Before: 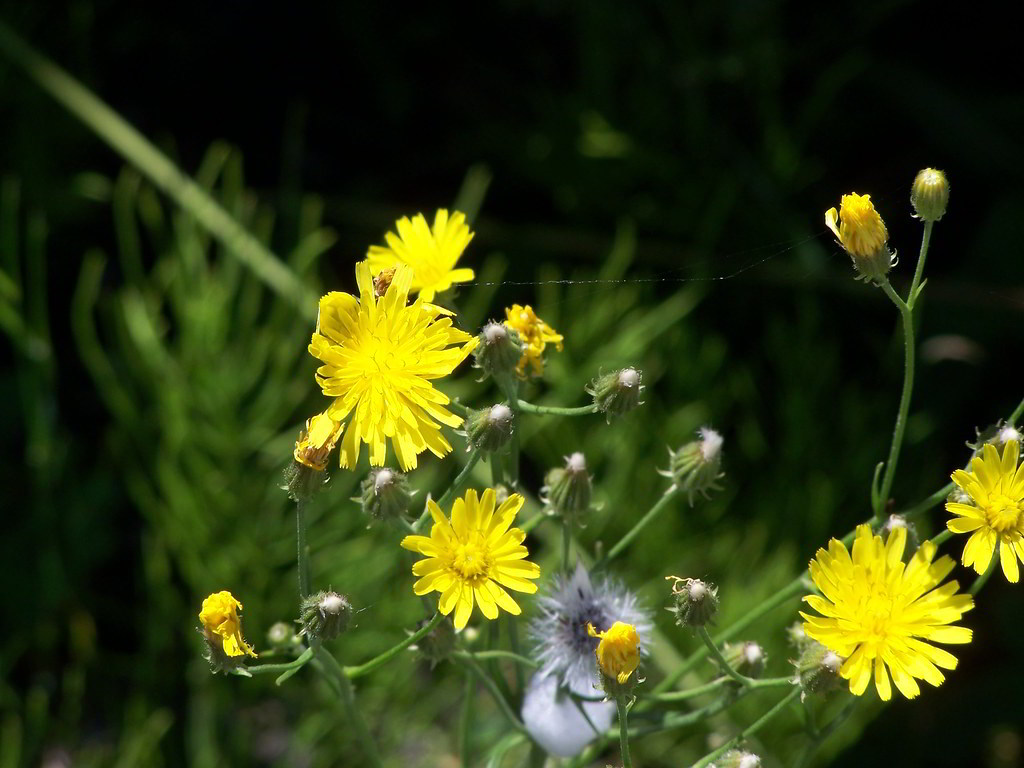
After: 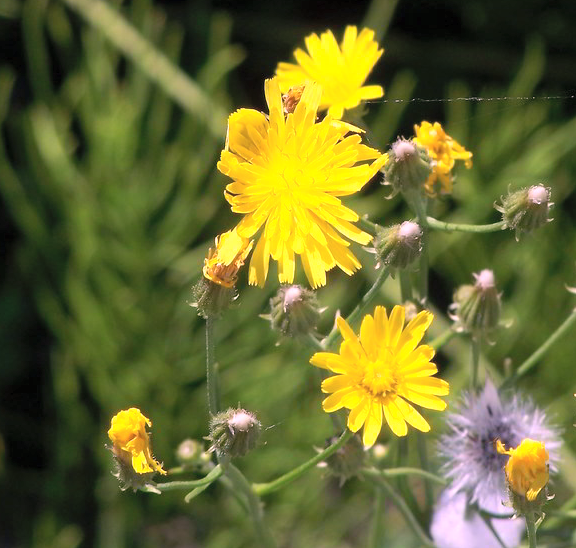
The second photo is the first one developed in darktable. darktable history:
crop: left 8.966%, top 23.852%, right 34.699%, bottom 4.703%
white balance: red 1.188, blue 1.11
contrast brightness saturation: brightness 0.15
